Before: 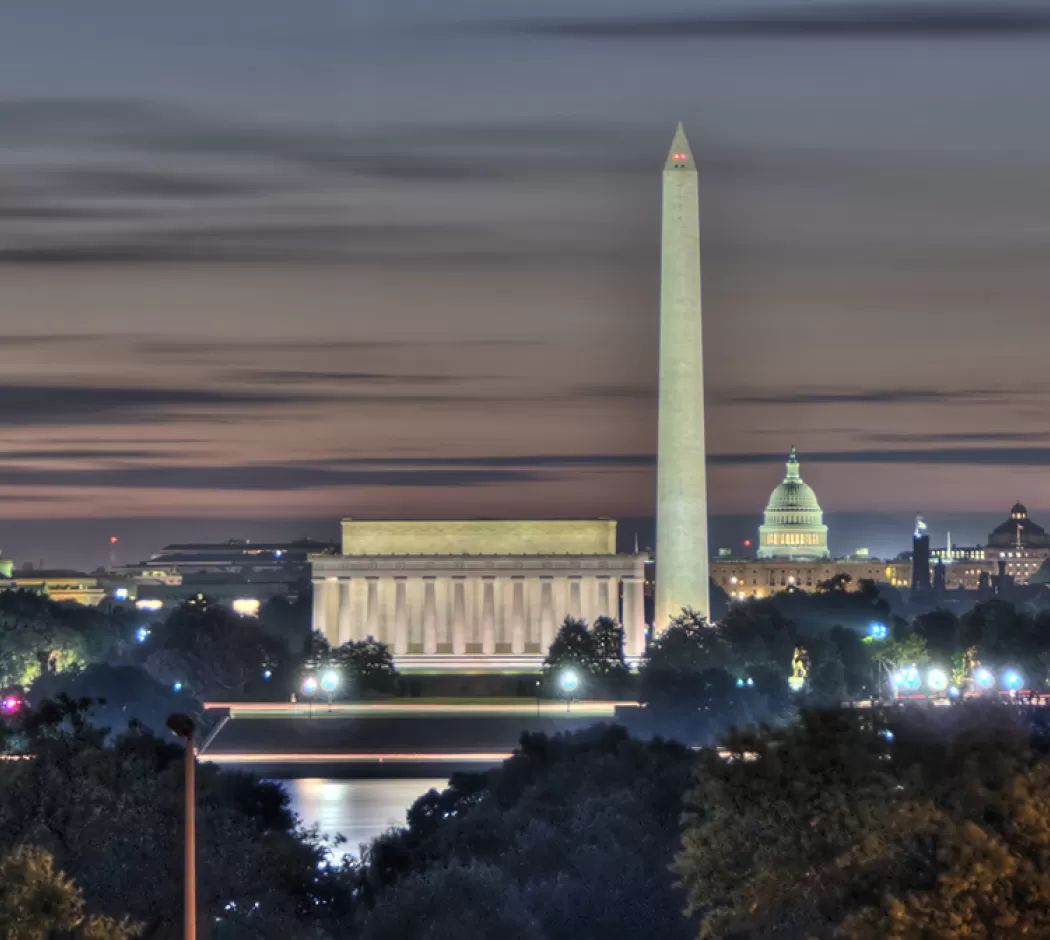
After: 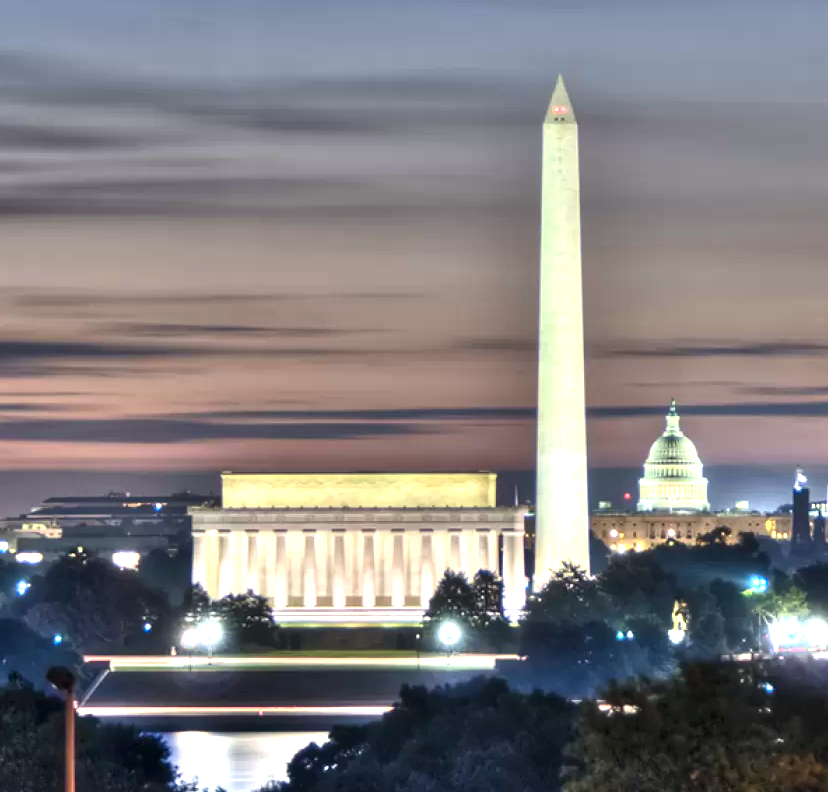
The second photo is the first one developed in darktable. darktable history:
exposure: black level correction 0, exposure 1.199 EV, compensate highlight preservation false
contrast brightness saturation: contrast 0.065, brightness -0.145, saturation 0.109
crop: left 11.463%, top 5.071%, right 9.593%, bottom 10.605%
